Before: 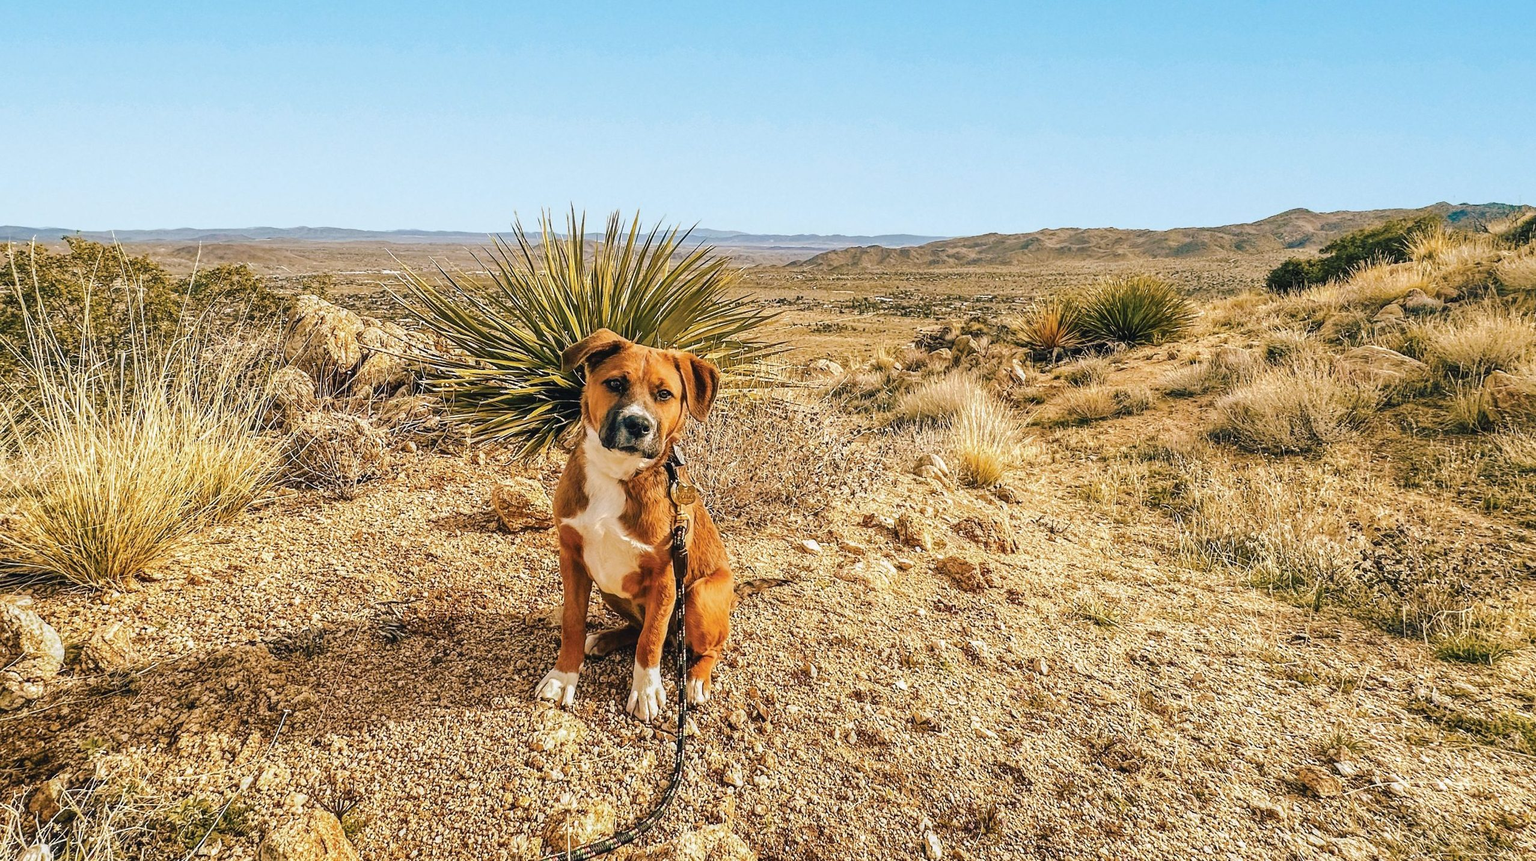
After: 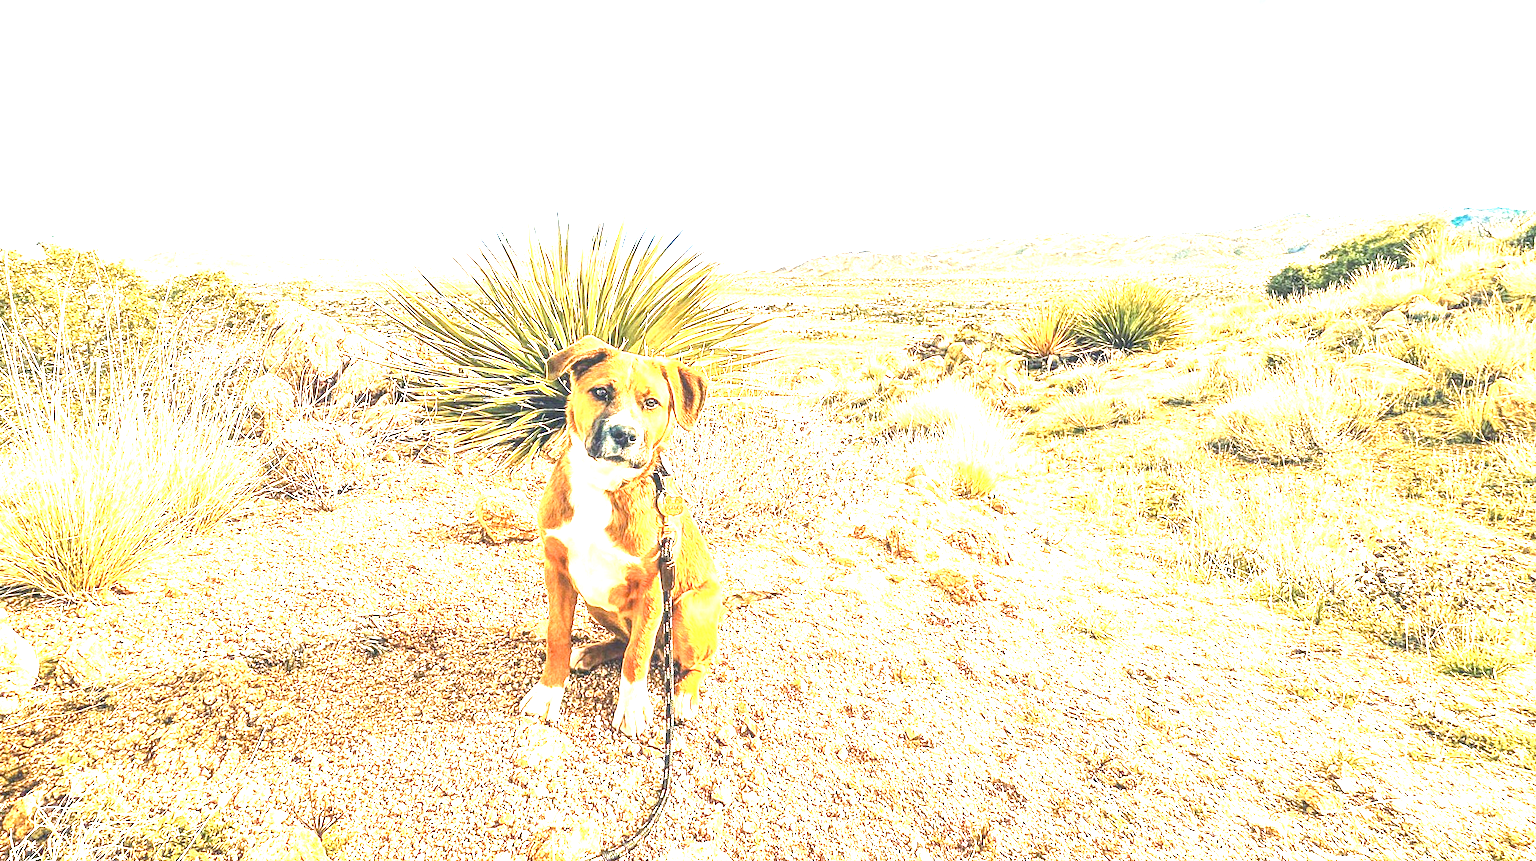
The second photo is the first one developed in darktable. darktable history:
contrast brightness saturation: contrast 0.05, brightness 0.06, saturation 0.01
exposure: black level correction 0.001, exposure 2.607 EV, compensate exposure bias true, compensate highlight preservation false
crop: left 1.743%, right 0.268%, bottom 2.011%
local contrast: on, module defaults
